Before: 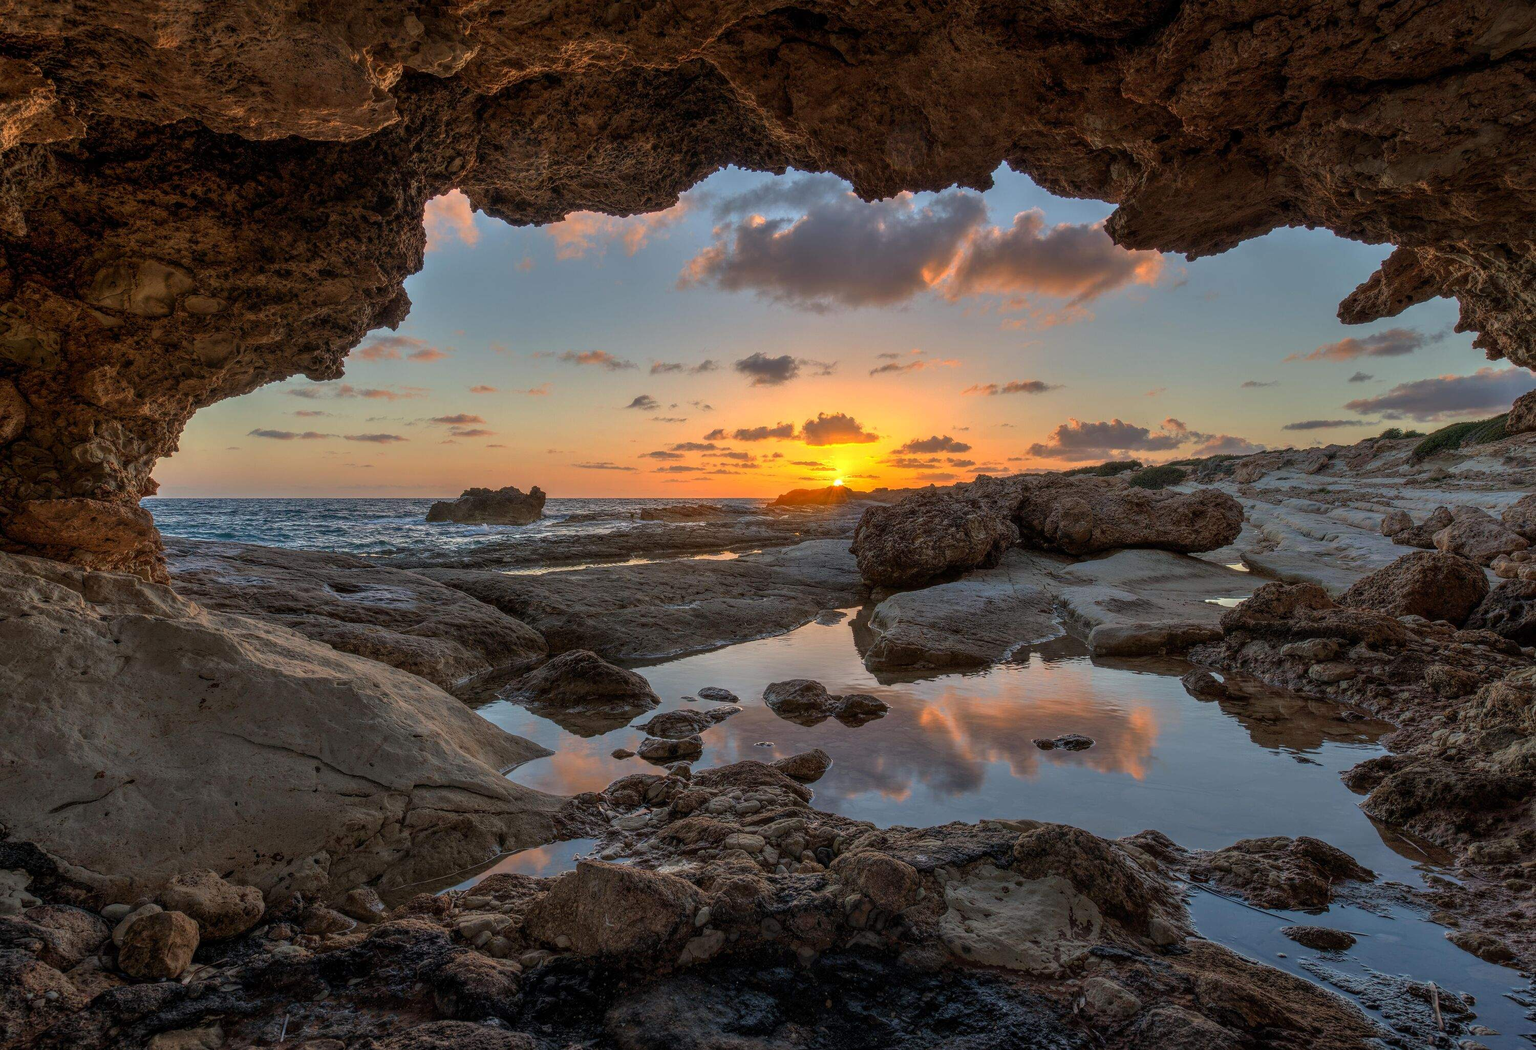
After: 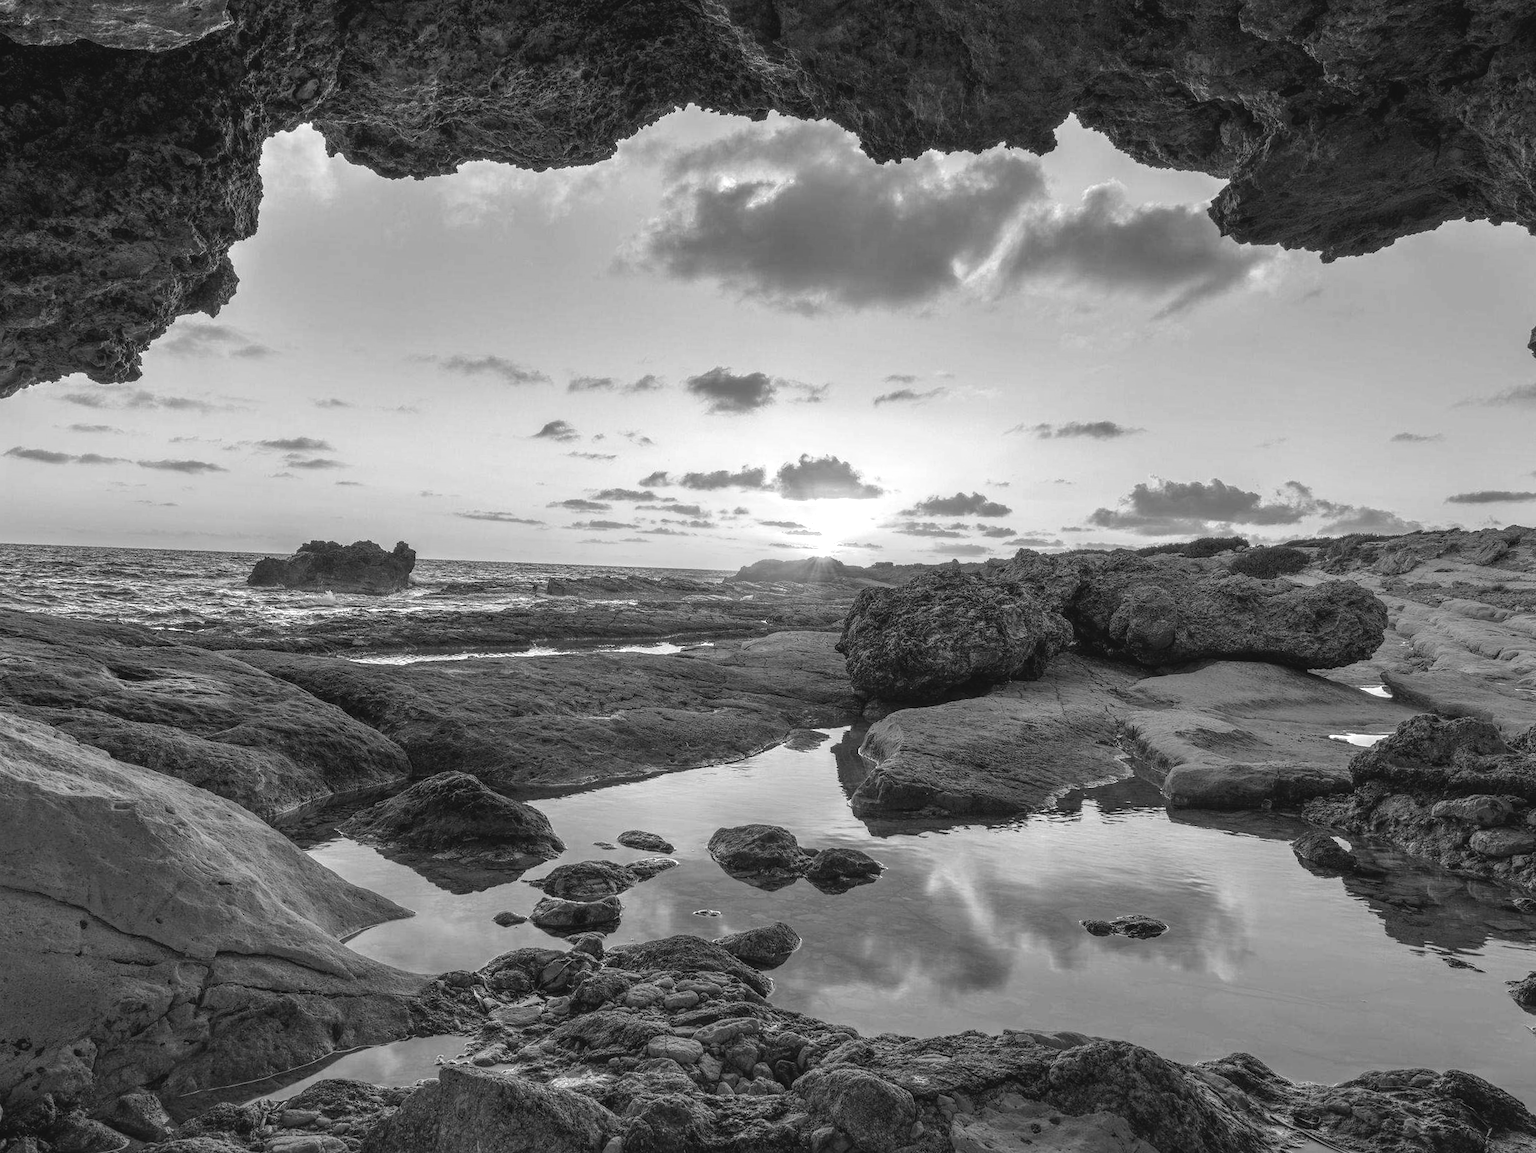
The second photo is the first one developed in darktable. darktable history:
rotate and perspective: rotation 2.17°, automatic cropping off
monochrome: on, module defaults
exposure: black level correction 0, exposure 0.9 EV, compensate highlight preservation false
crop and rotate: left 17.046%, top 10.659%, right 12.989%, bottom 14.553%
contrast brightness saturation: contrast 0.08, saturation 0.02
color balance: lift [1.005, 0.99, 1.007, 1.01], gamma [1, 1.034, 1.032, 0.966], gain [0.873, 1.055, 1.067, 0.933]
